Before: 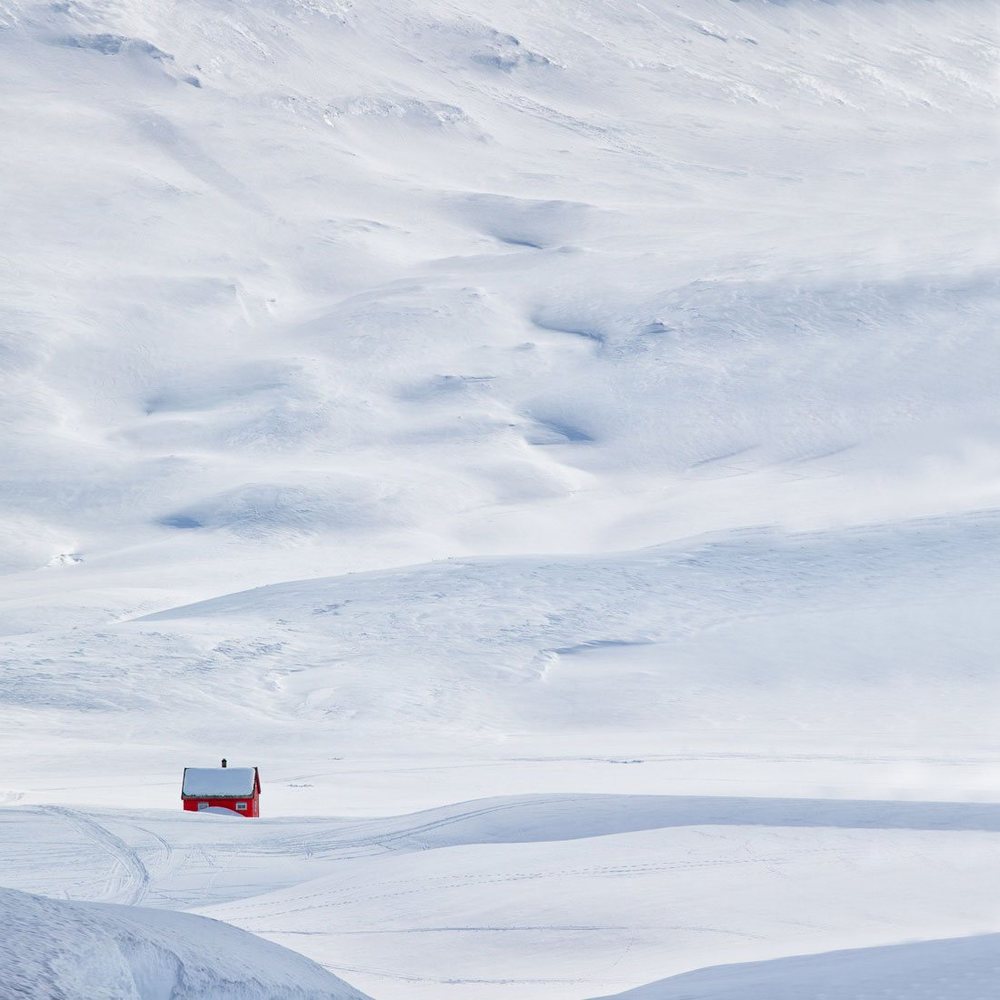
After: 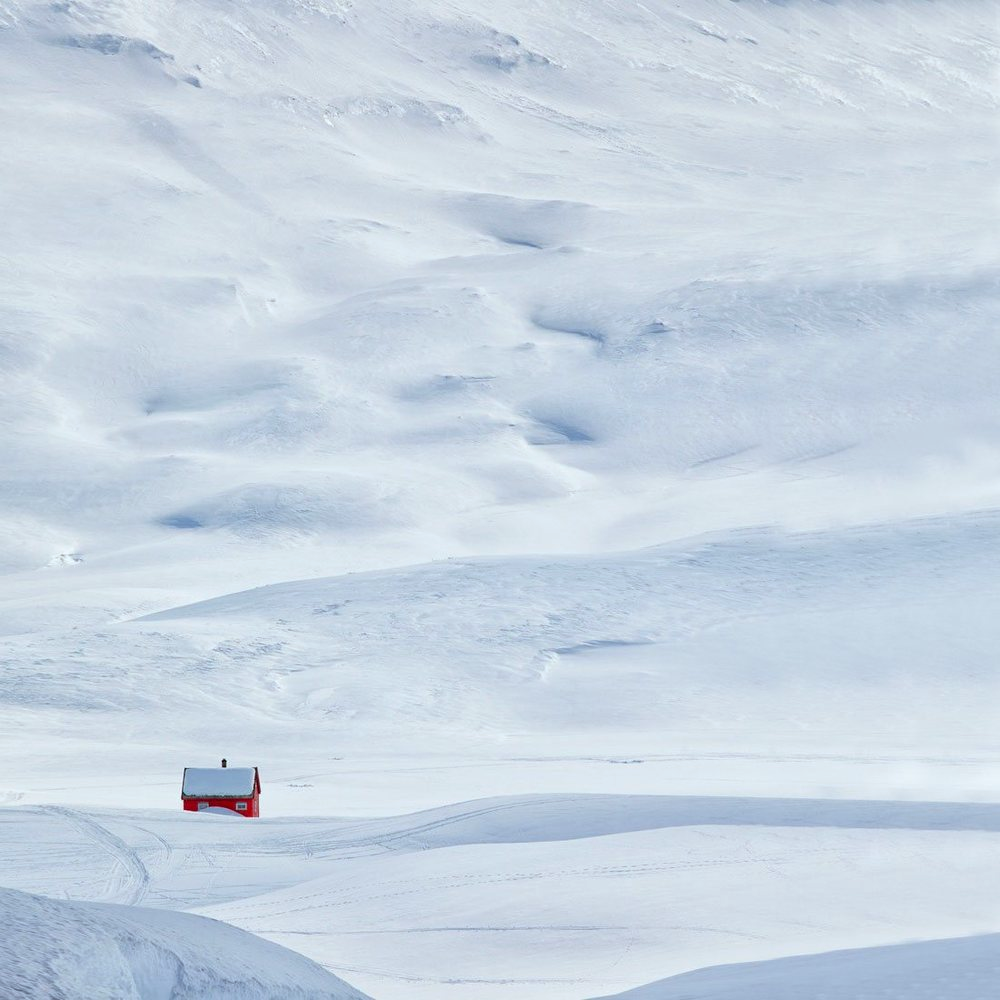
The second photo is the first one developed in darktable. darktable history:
color correction: highlights a* -2.9, highlights b* -2.33, shadows a* 1.98, shadows b* 2.64
